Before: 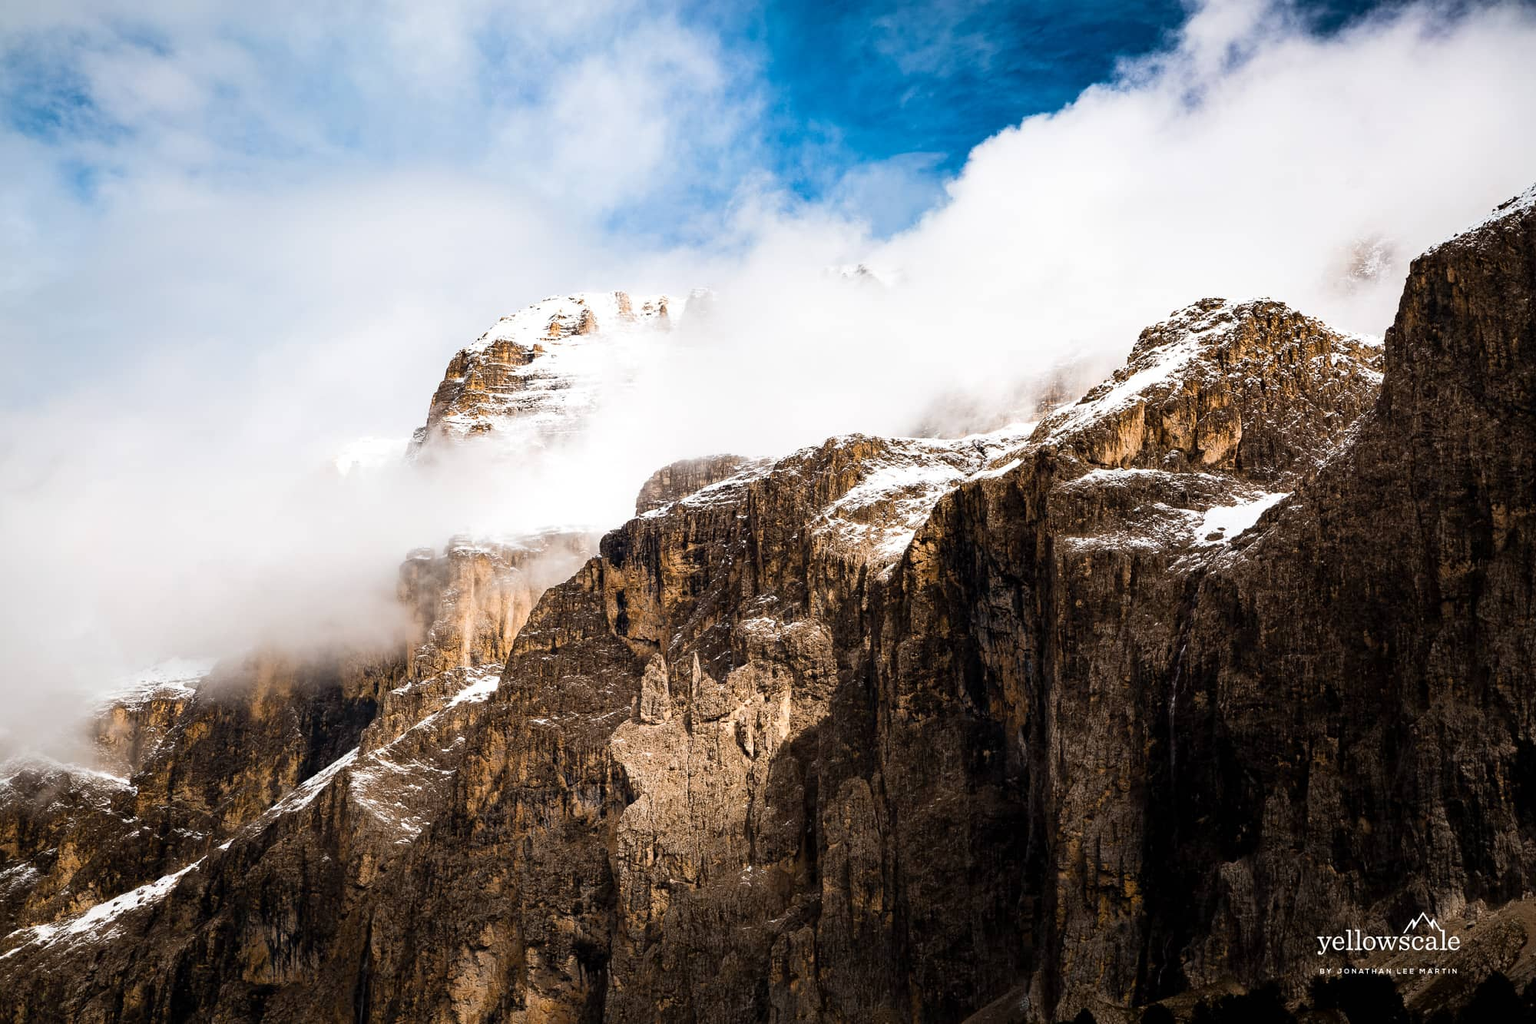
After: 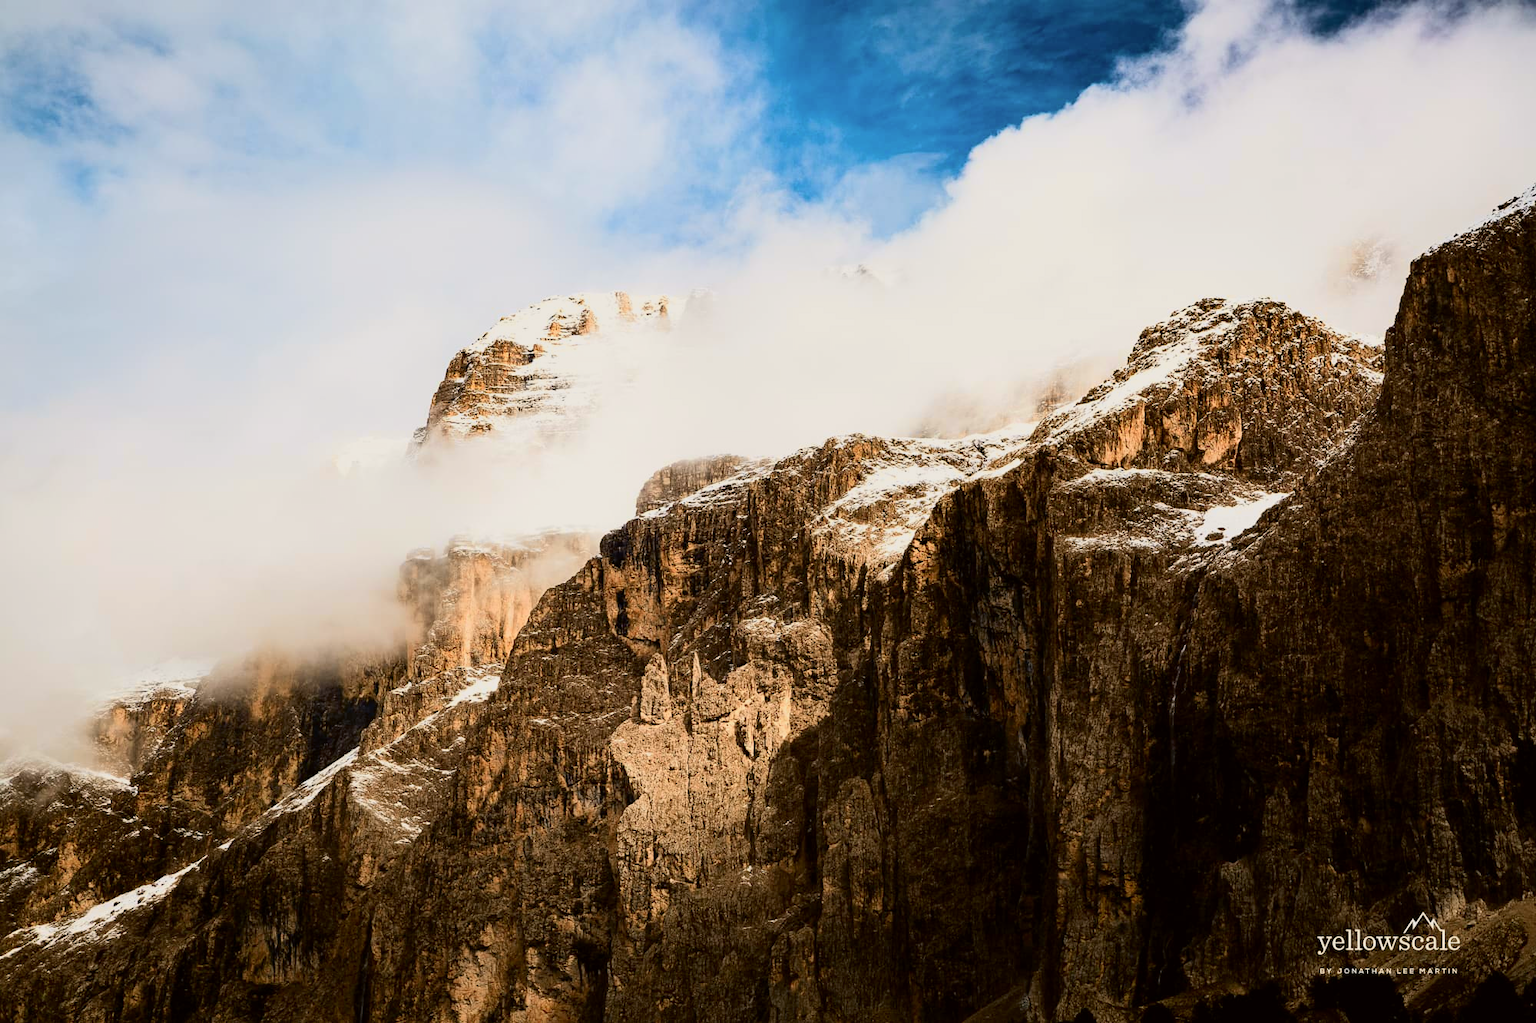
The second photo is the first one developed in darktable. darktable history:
tone curve: curves: ch0 [(0, 0) (0.091, 0.066) (0.184, 0.16) (0.491, 0.519) (0.748, 0.765) (1, 0.919)]; ch1 [(0, 0) (0.179, 0.173) (0.322, 0.32) (0.424, 0.424) (0.502, 0.504) (0.56, 0.575) (0.631, 0.675) (0.777, 0.806) (1, 1)]; ch2 [(0, 0) (0.434, 0.447) (0.485, 0.495) (0.524, 0.563) (0.676, 0.691) (1, 1)], color space Lab, independent channels, preserve colors none
